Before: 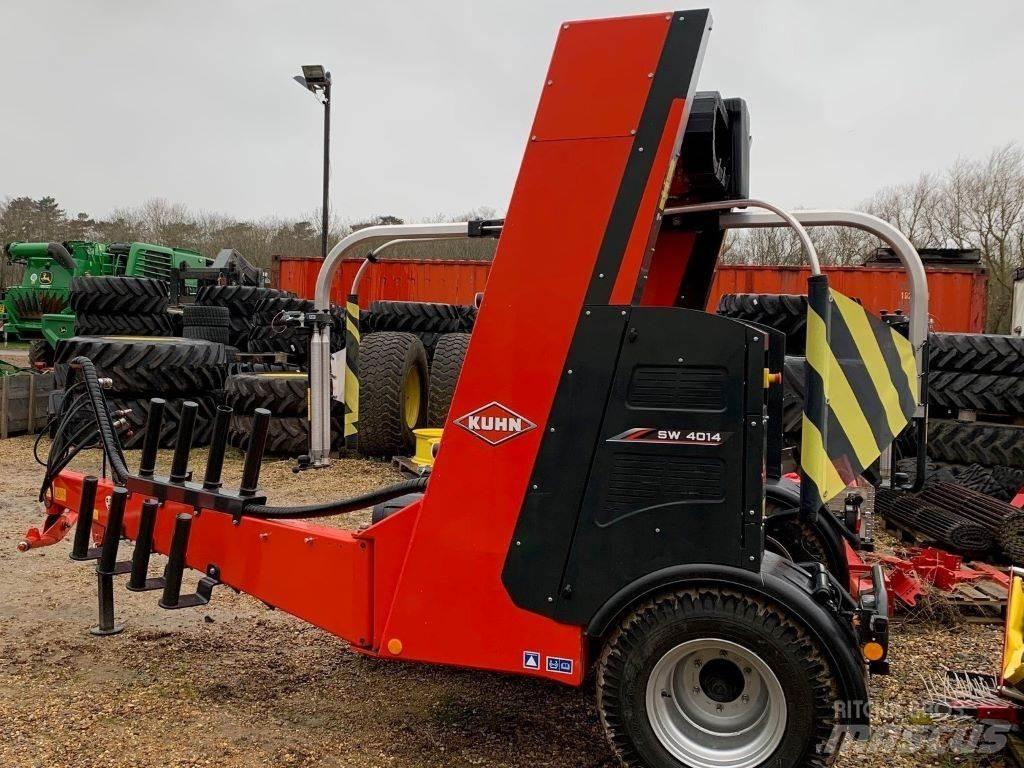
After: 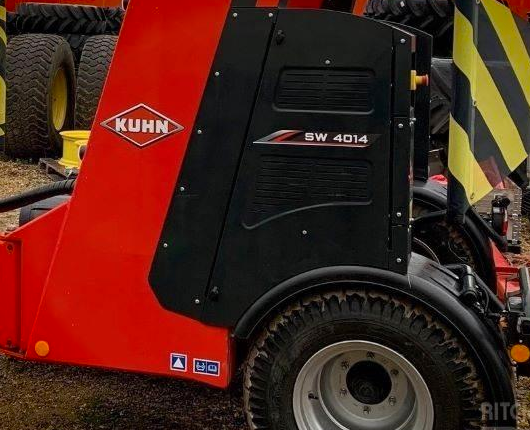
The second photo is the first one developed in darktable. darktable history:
crop: left 34.479%, top 38.822%, right 13.718%, bottom 5.172%
vignetting: fall-off start 88.53%, fall-off radius 44.2%, saturation 0.376, width/height ratio 1.161
